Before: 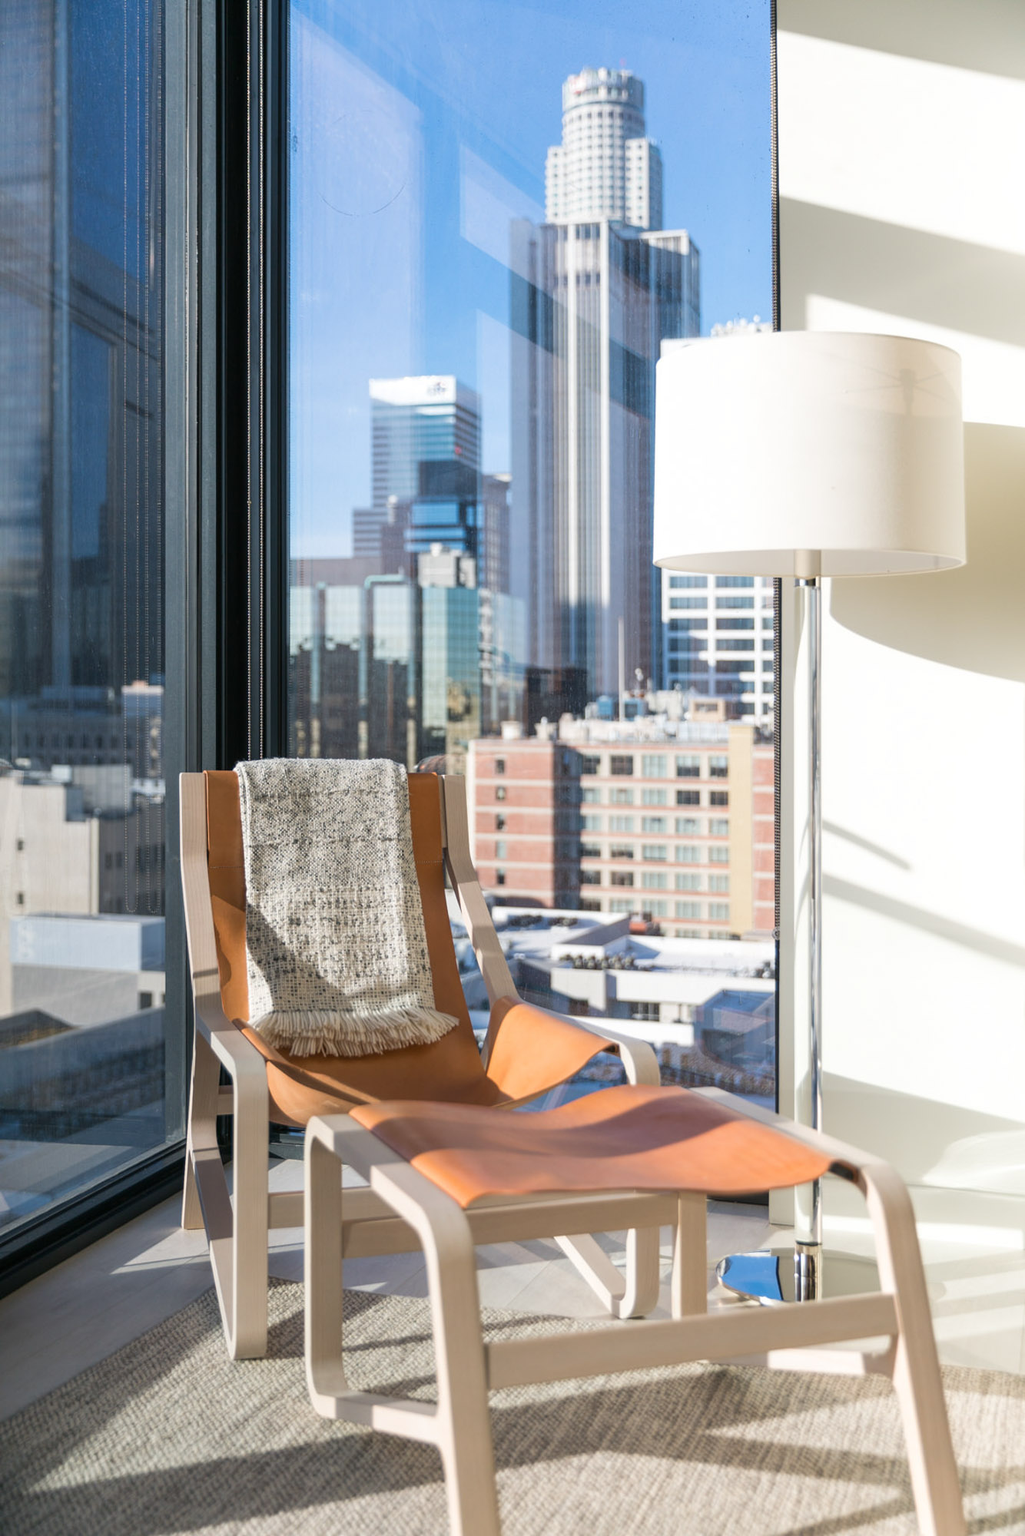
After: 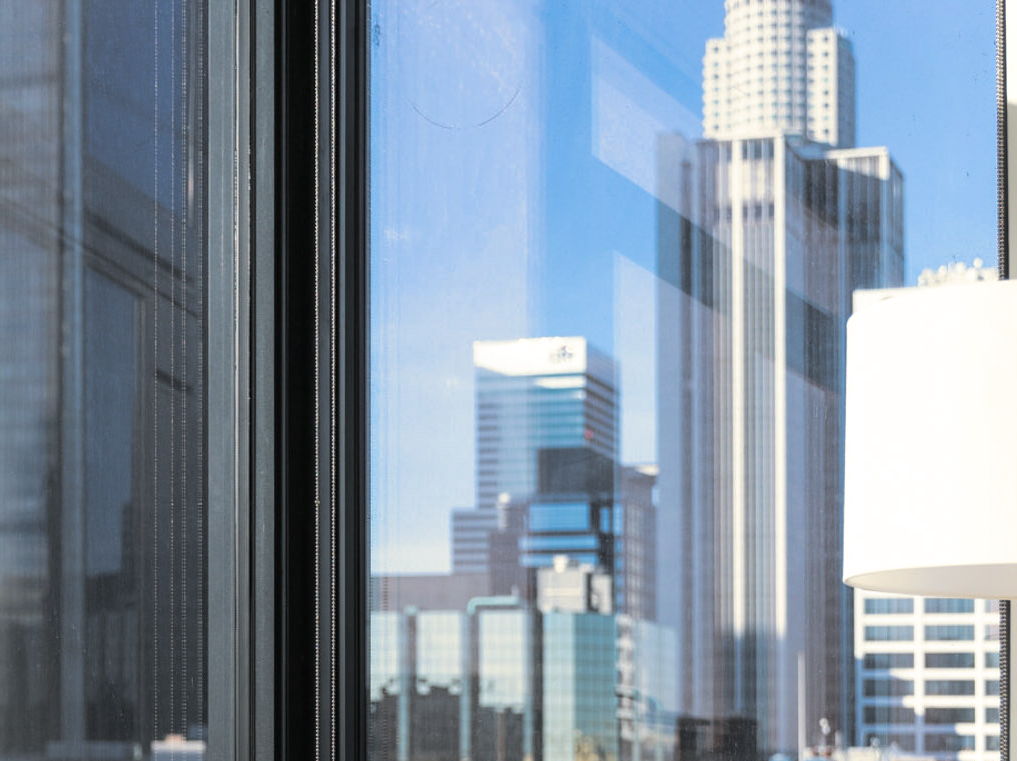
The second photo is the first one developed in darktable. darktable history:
crop: left 0.579%, top 7.627%, right 23.167%, bottom 54.275%
vignetting: fall-off start 100%, brightness 0.05, saturation 0
split-toning: shadows › hue 43.2°, shadows › saturation 0, highlights › hue 50.4°, highlights › saturation 1
